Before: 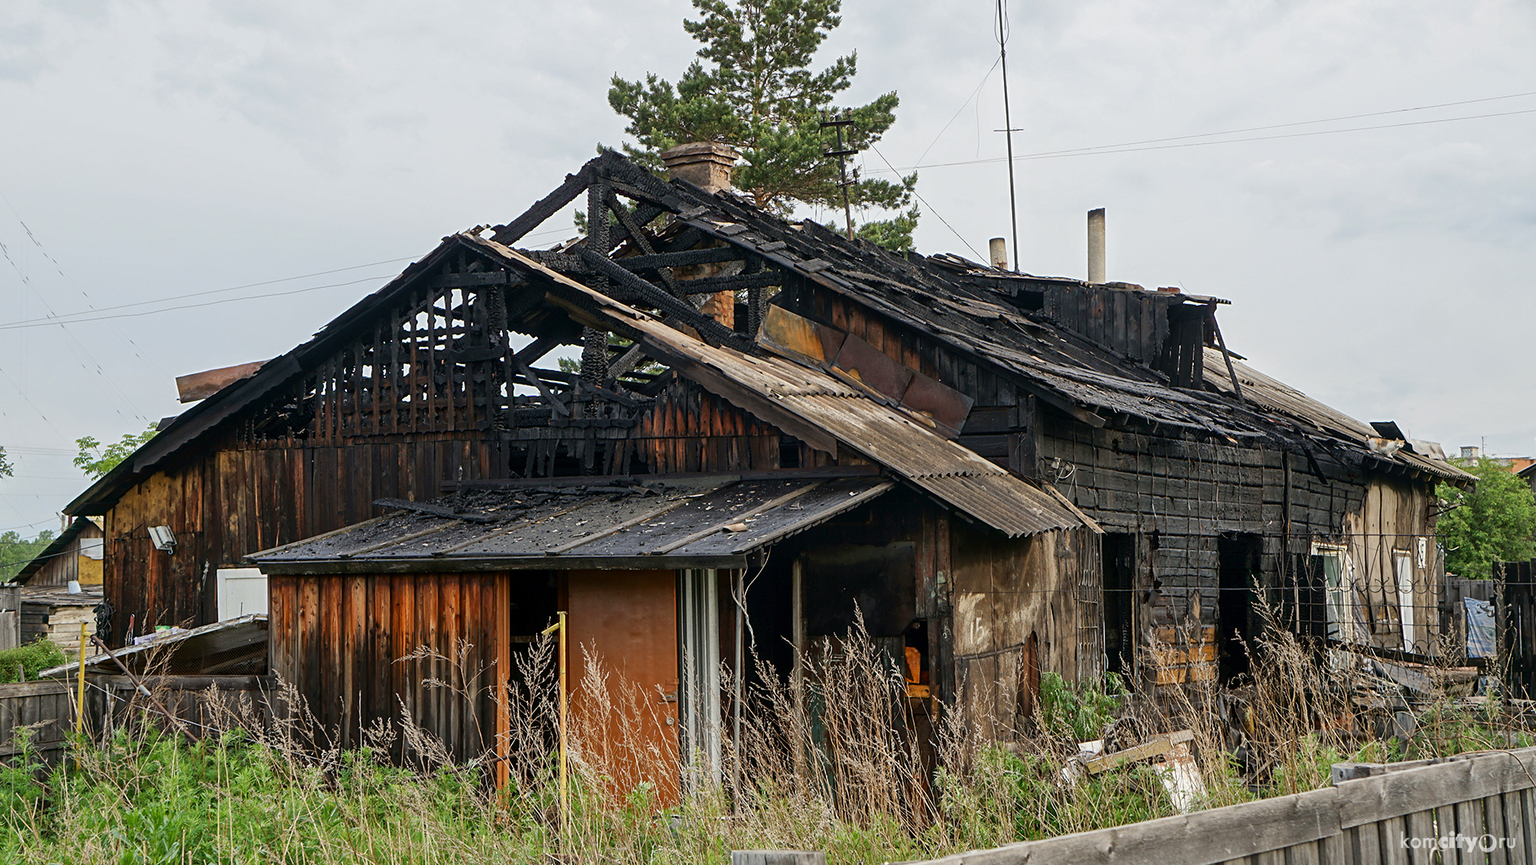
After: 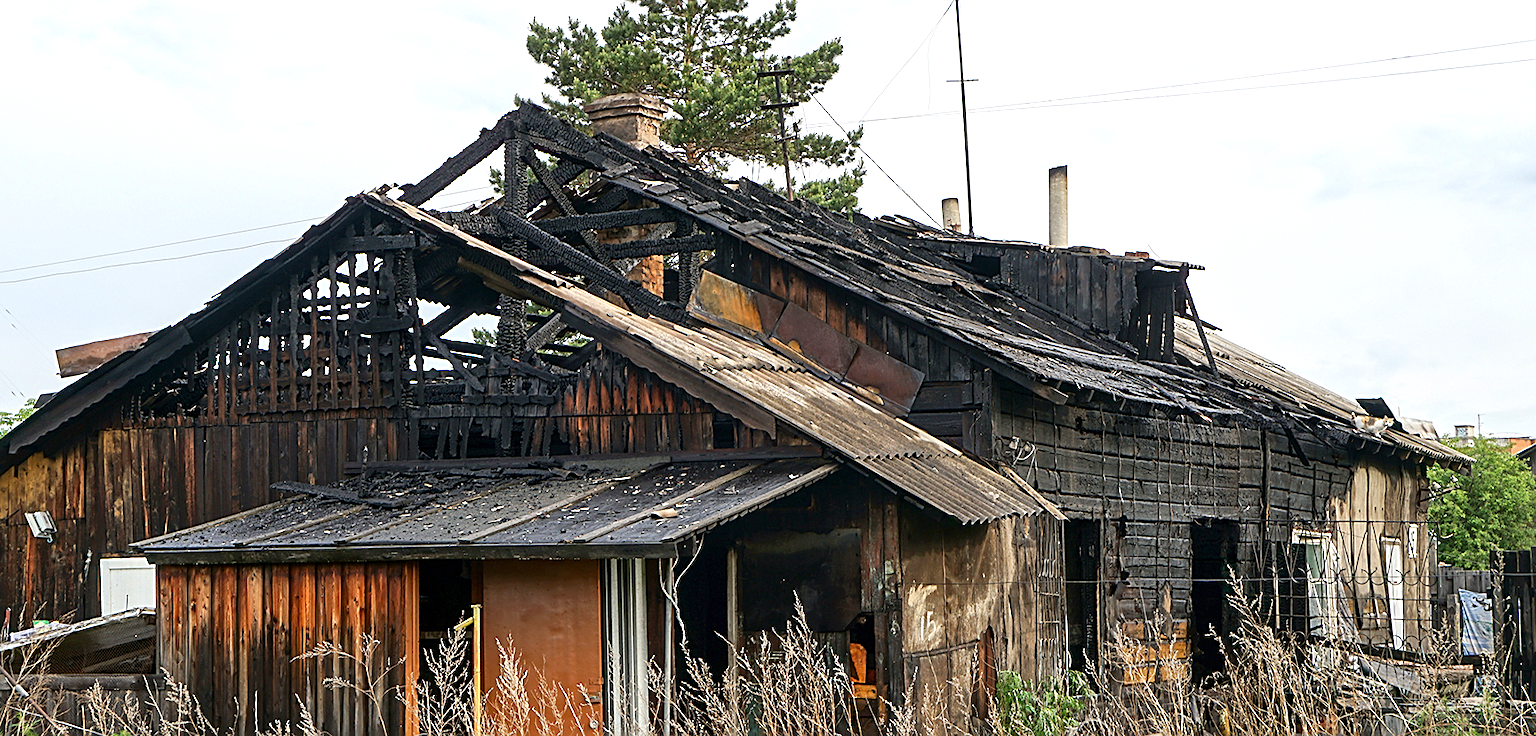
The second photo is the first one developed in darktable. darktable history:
crop: left 8.157%, top 6.587%, bottom 15.265%
sharpen: on, module defaults
exposure: exposure 0.584 EV, compensate exposure bias true, compensate highlight preservation false
